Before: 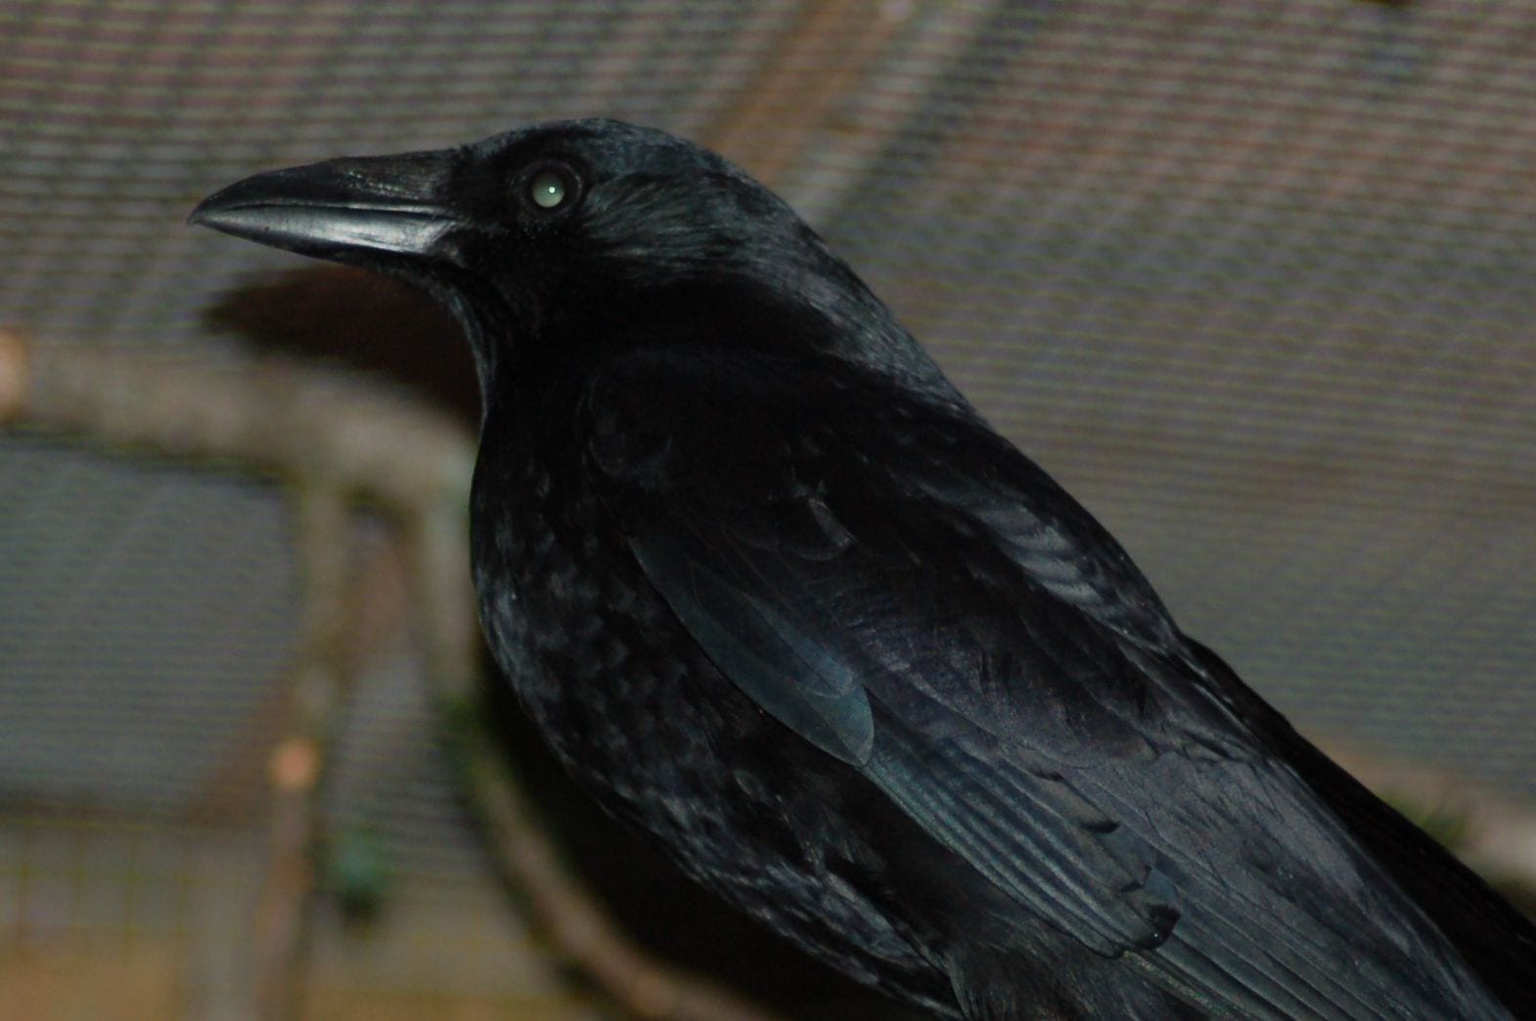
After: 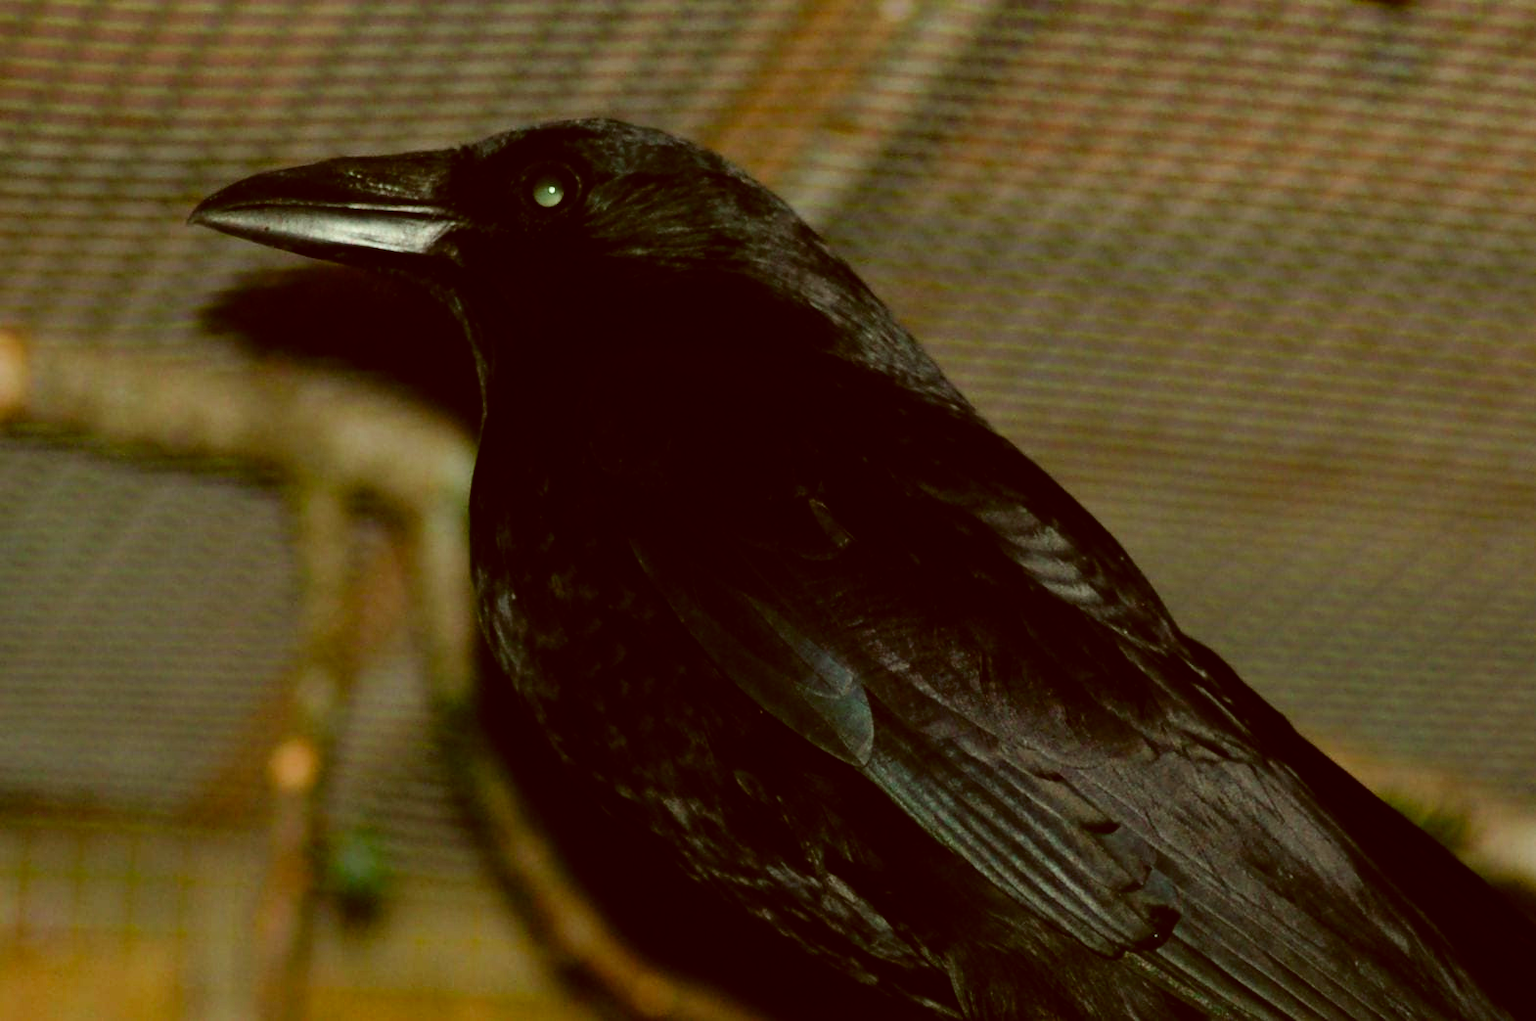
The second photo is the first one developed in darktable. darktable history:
color correction: highlights a* -5.41, highlights b* 9.8, shadows a* 9.39, shadows b* 24.95
tone curve: curves: ch0 [(0, 0) (0.136, 0.071) (0.346, 0.366) (0.489, 0.573) (0.66, 0.748) (0.858, 0.926) (1, 0.977)]; ch1 [(0, 0) (0.353, 0.344) (0.45, 0.46) (0.498, 0.498) (0.521, 0.512) (0.563, 0.559) (0.592, 0.605) (0.641, 0.673) (1, 1)]; ch2 [(0, 0) (0.333, 0.346) (0.375, 0.375) (0.424, 0.43) (0.476, 0.492) (0.502, 0.502) (0.524, 0.531) (0.579, 0.61) (0.612, 0.644) (0.641, 0.722) (1, 1)], preserve colors none
